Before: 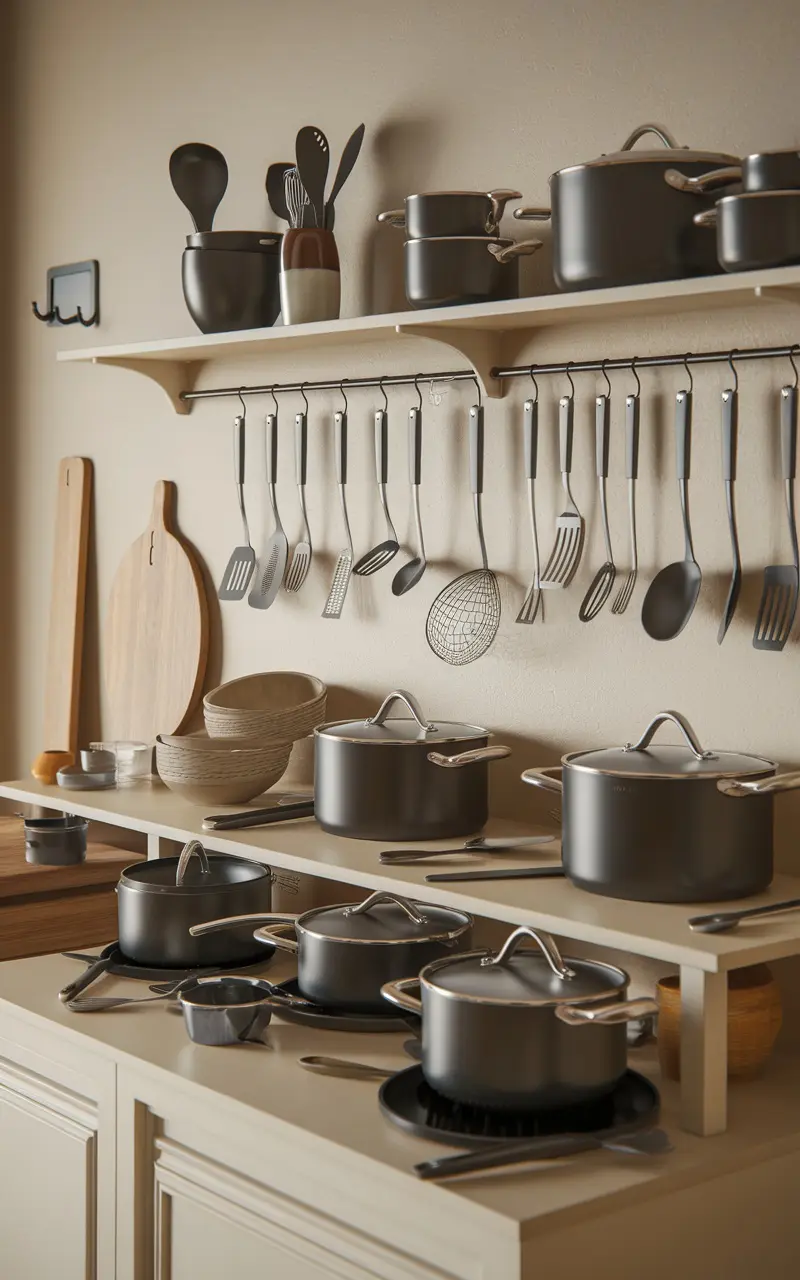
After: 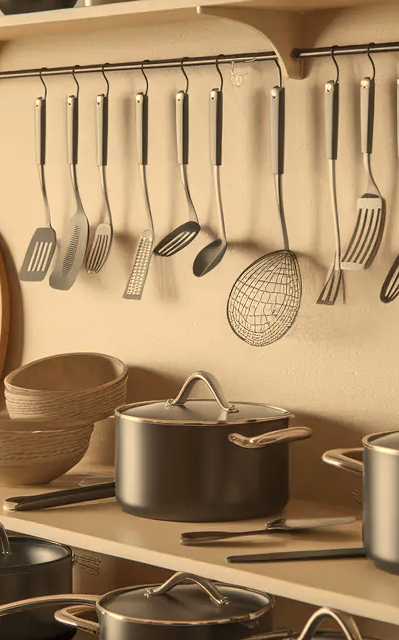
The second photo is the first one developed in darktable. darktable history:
crop: left 25%, top 25%, right 25%, bottom 25%
white balance: red 1.123, blue 0.83
